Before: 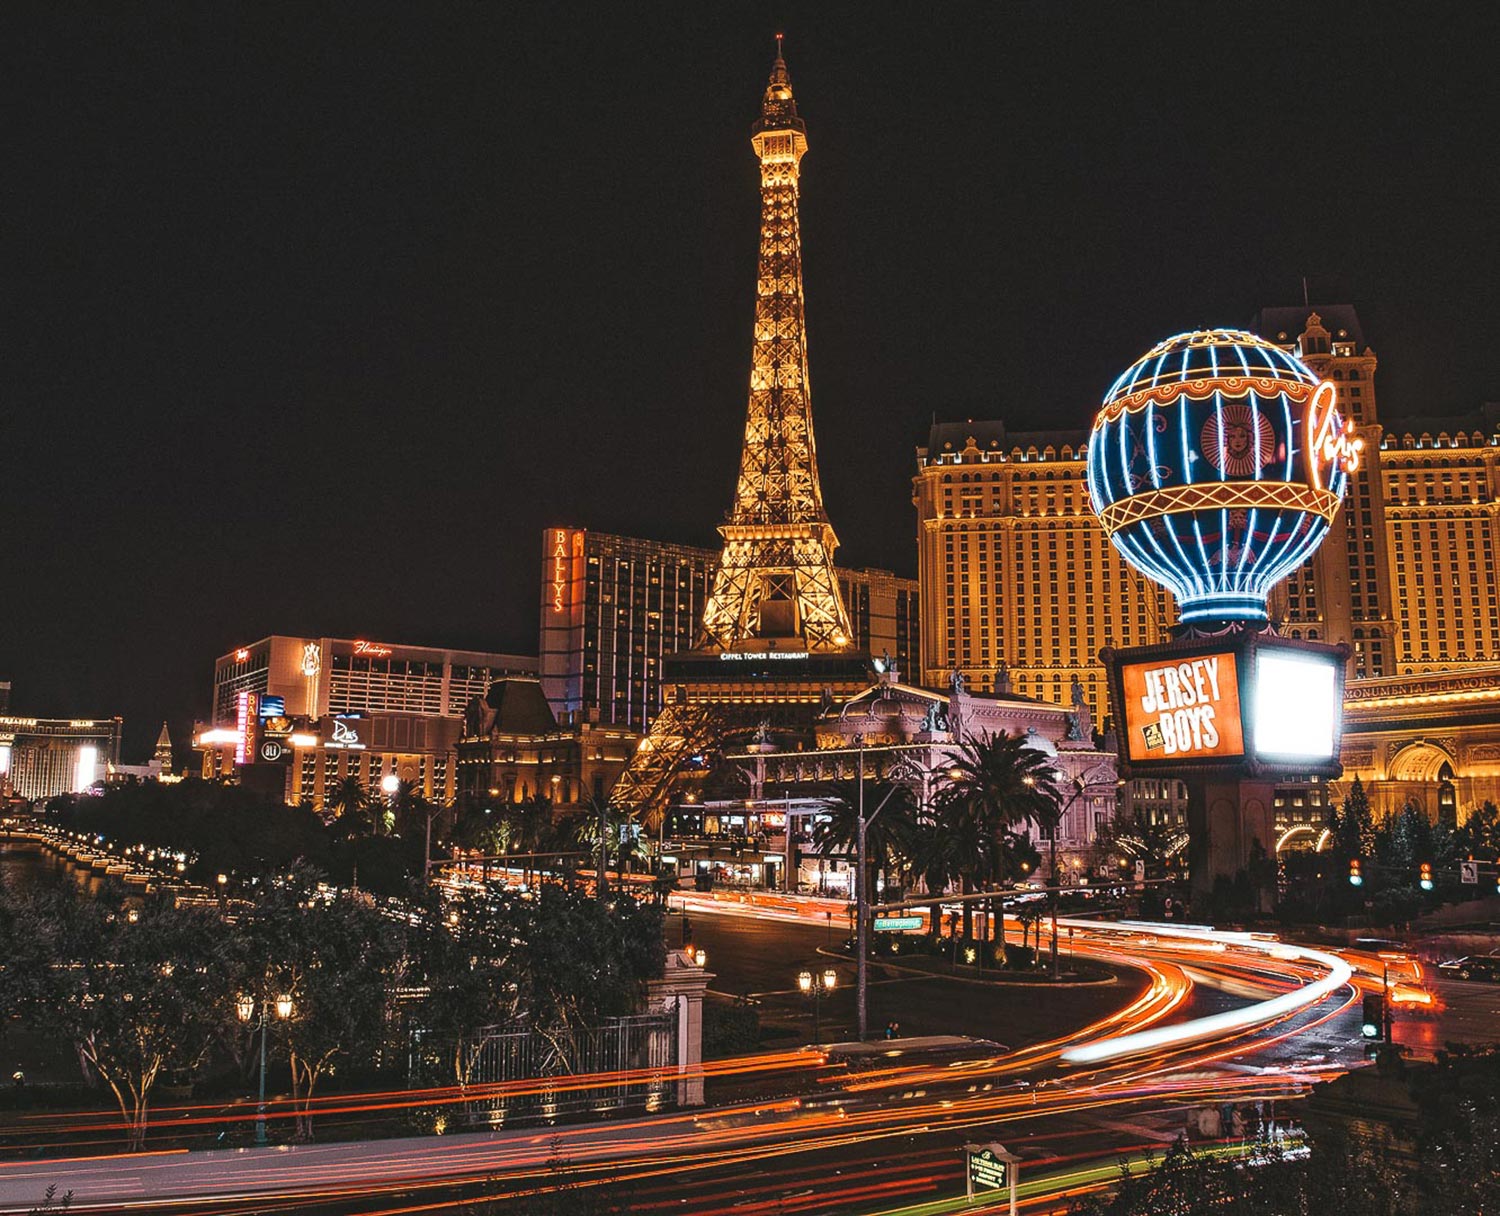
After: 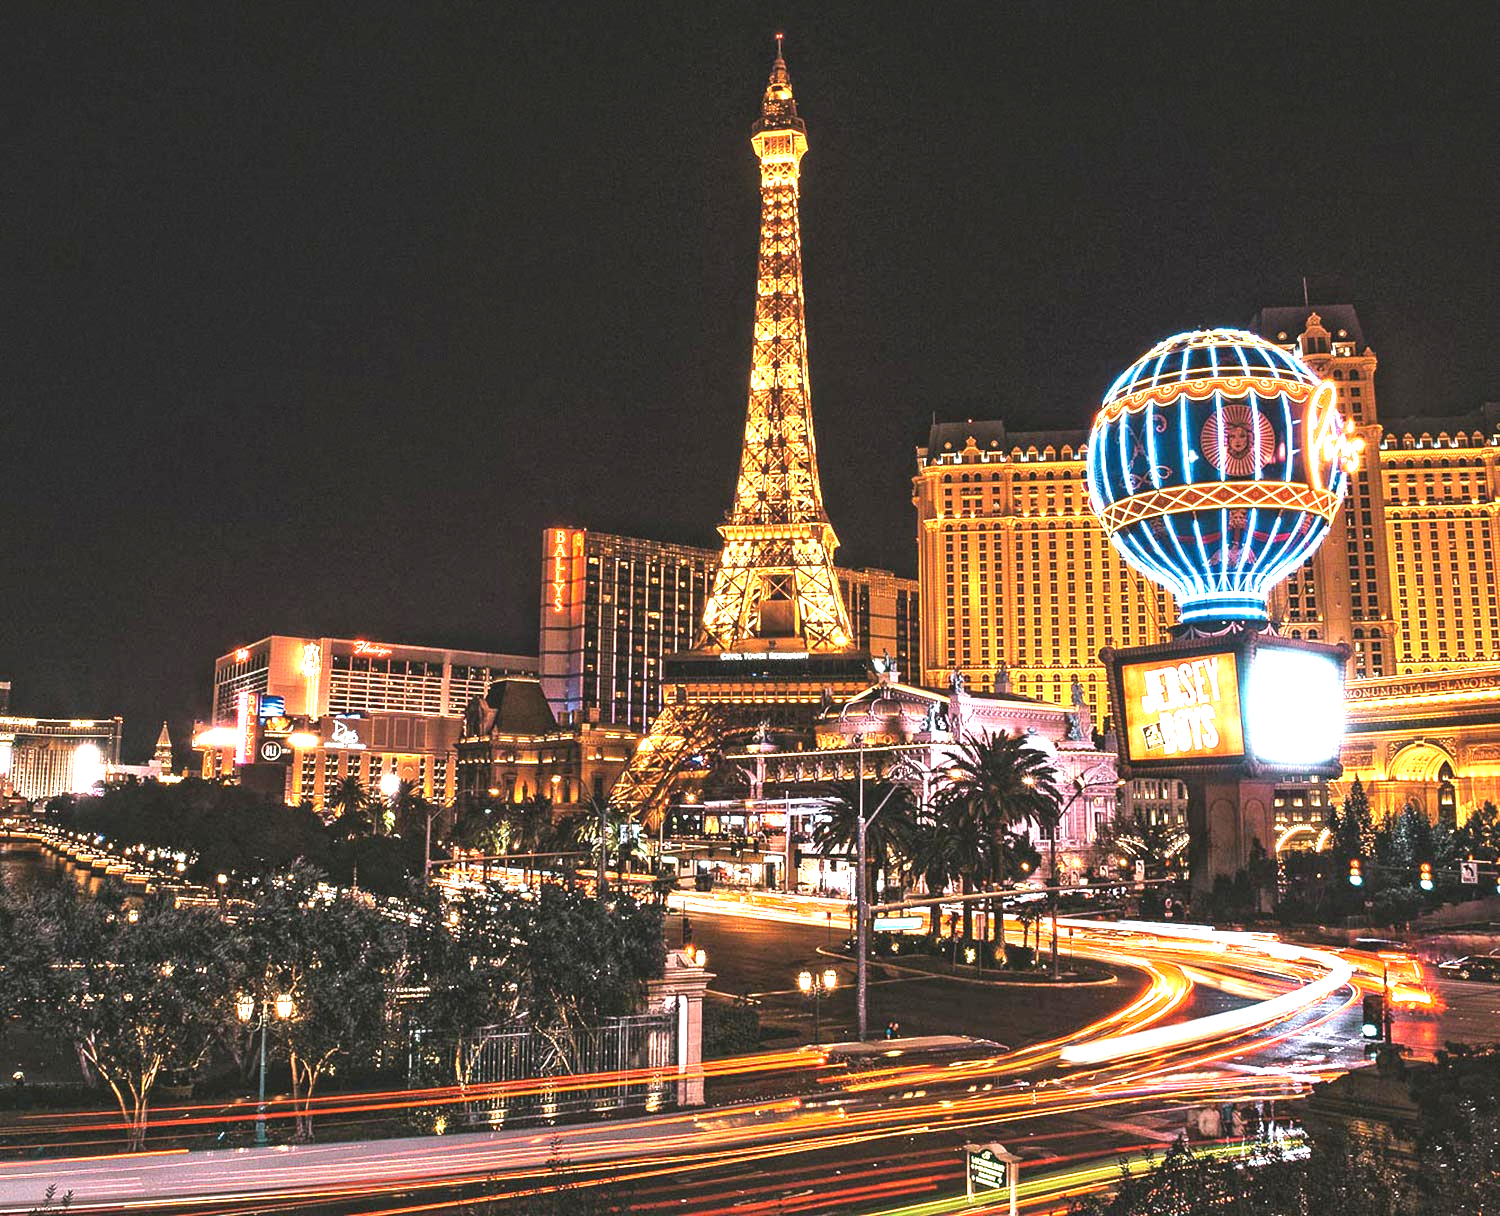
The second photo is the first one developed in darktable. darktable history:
tone equalizer: -8 EV -0.742 EV, -7 EV -0.735 EV, -6 EV -0.576 EV, -5 EV -0.385 EV, -3 EV 0.38 EV, -2 EV 0.6 EV, -1 EV 0.698 EV, +0 EV 0.733 EV
exposure: black level correction 0, exposure 1.001 EV, compensate exposure bias true, compensate highlight preservation false
